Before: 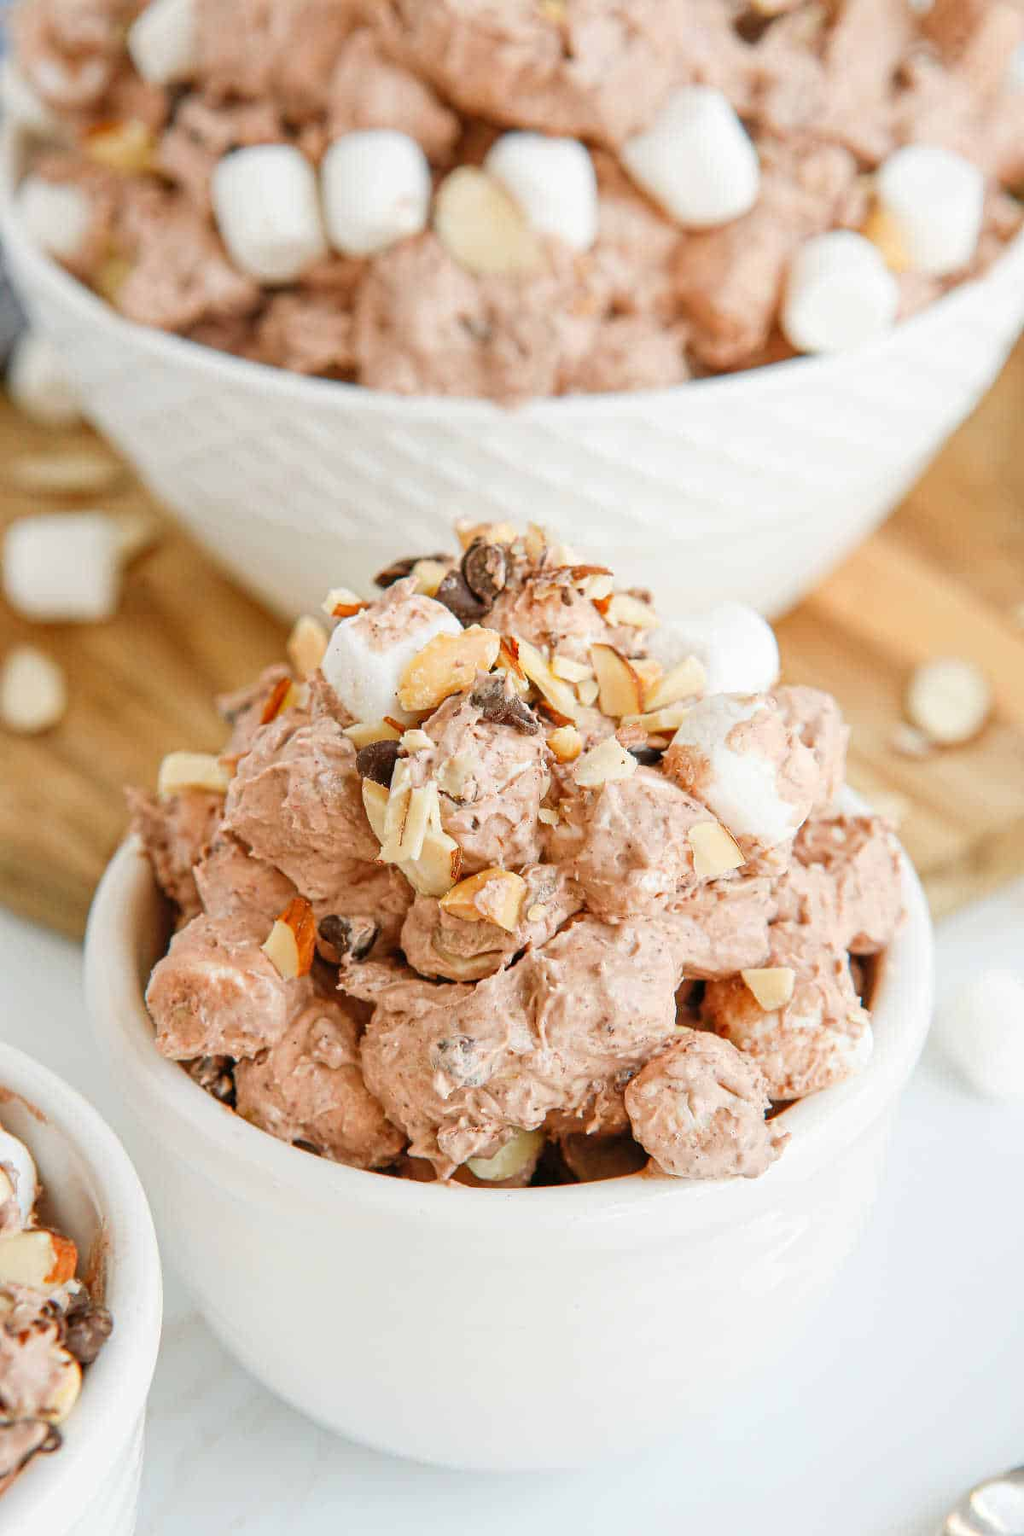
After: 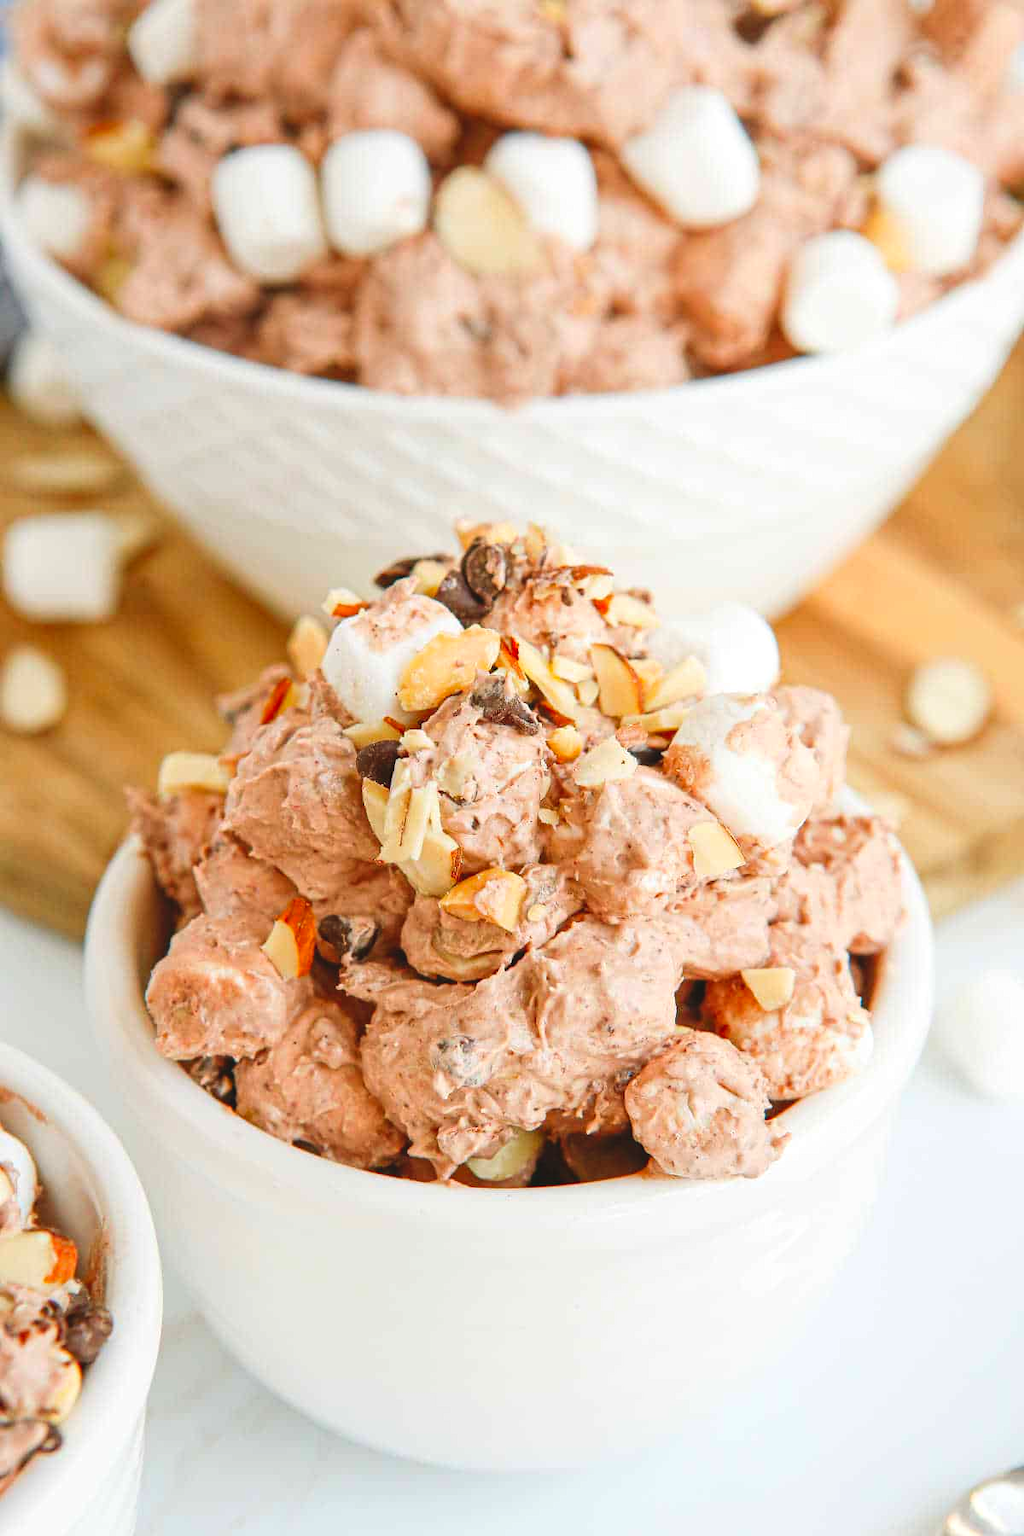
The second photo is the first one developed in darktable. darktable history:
exposure: black level correction -0.008, exposure 0.067 EV, compensate highlight preservation false
contrast brightness saturation: contrast 0.09, saturation 0.28
